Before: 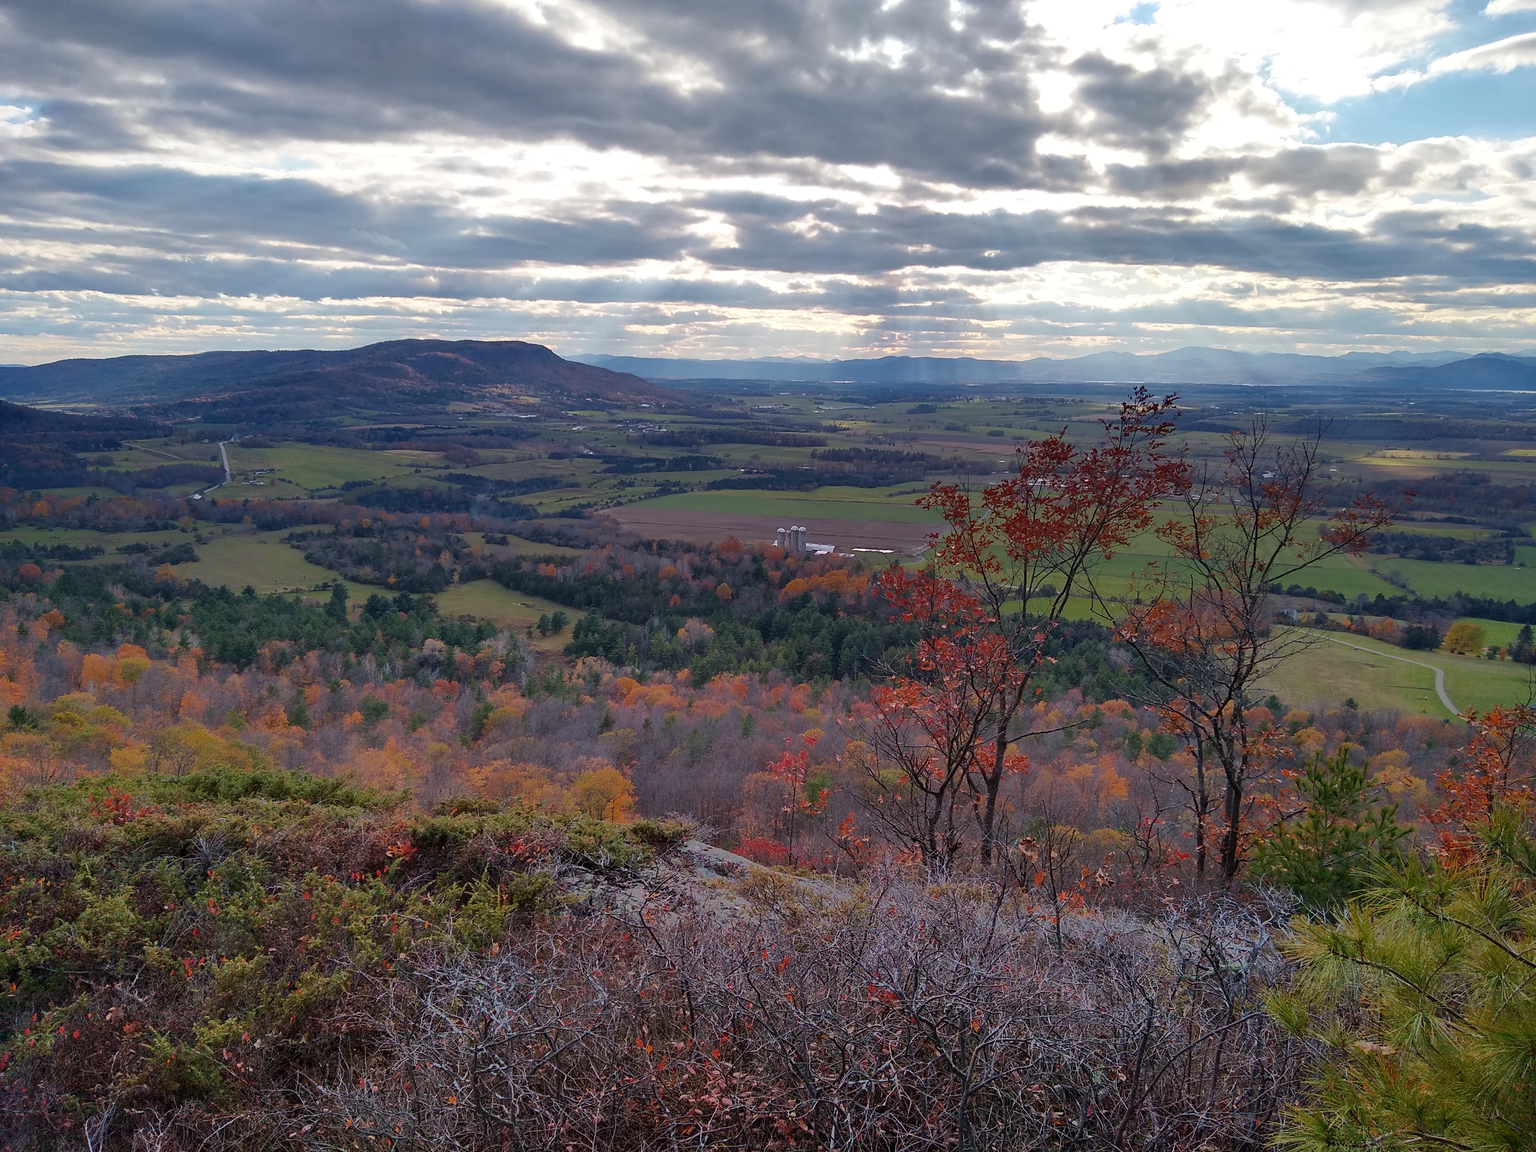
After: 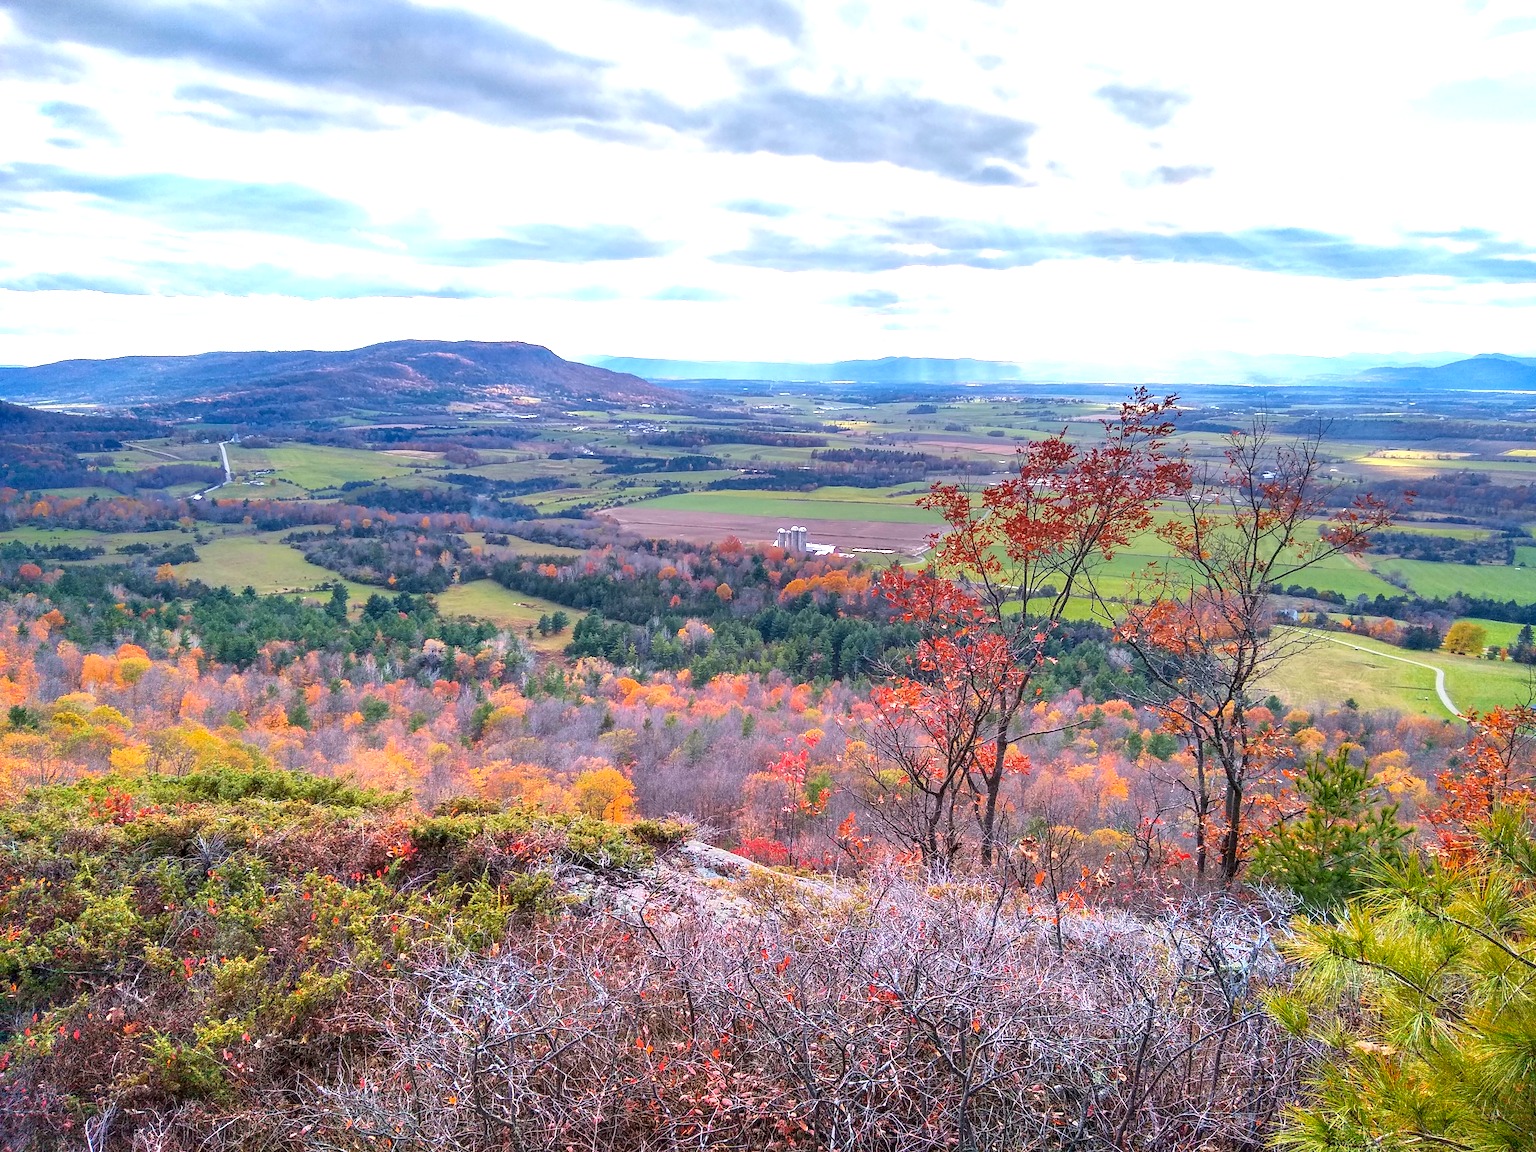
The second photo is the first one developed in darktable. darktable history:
local contrast: detail 130%
color balance rgb: global vibrance 42.74%
exposure: black level correction 0, exposure 1.45 EV, compensate exposure bias true, compensate highlight preservation false
